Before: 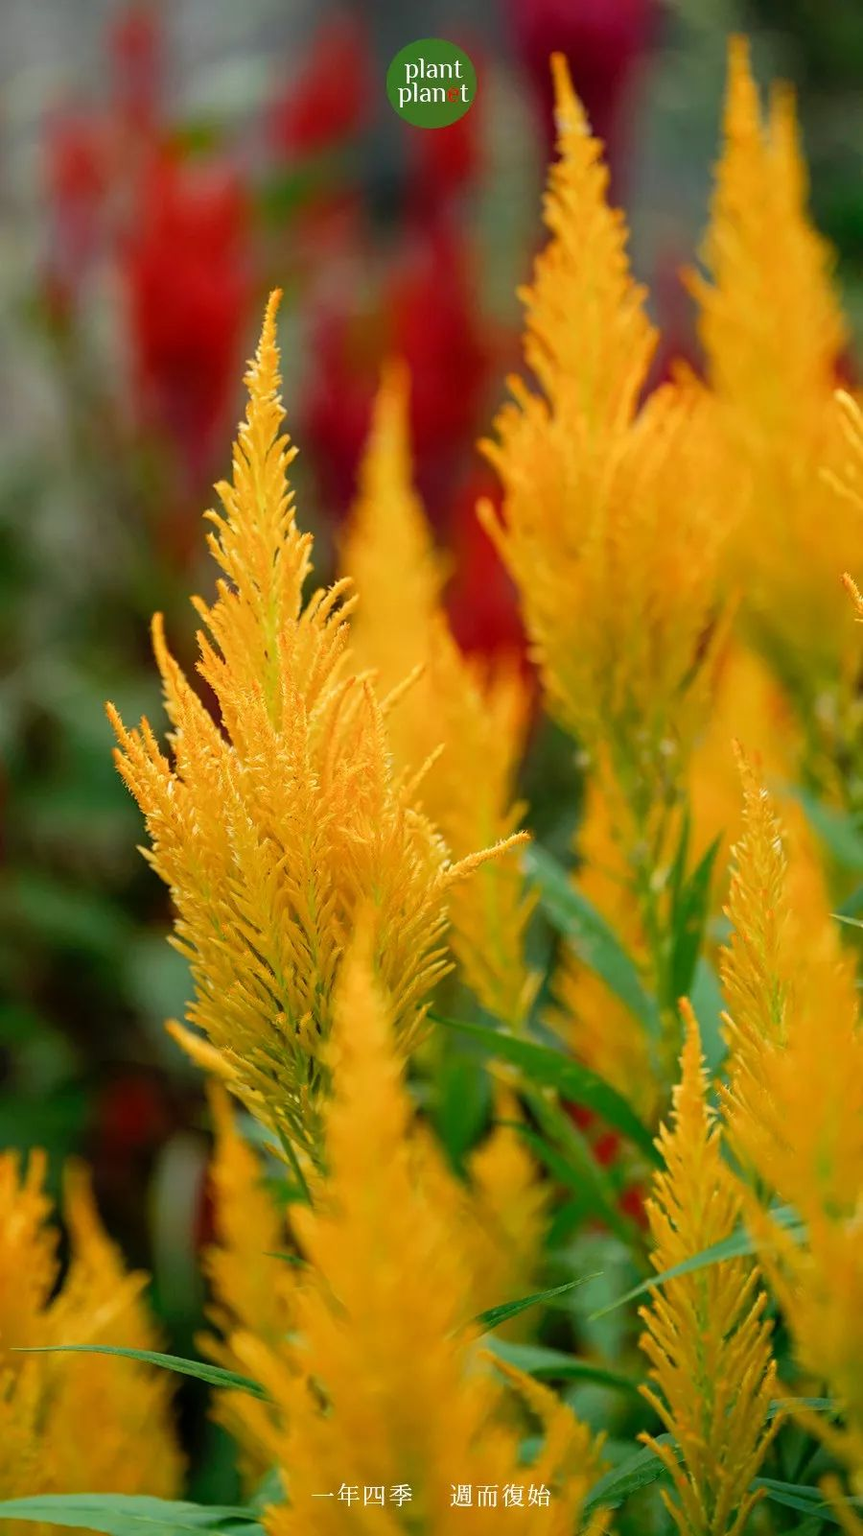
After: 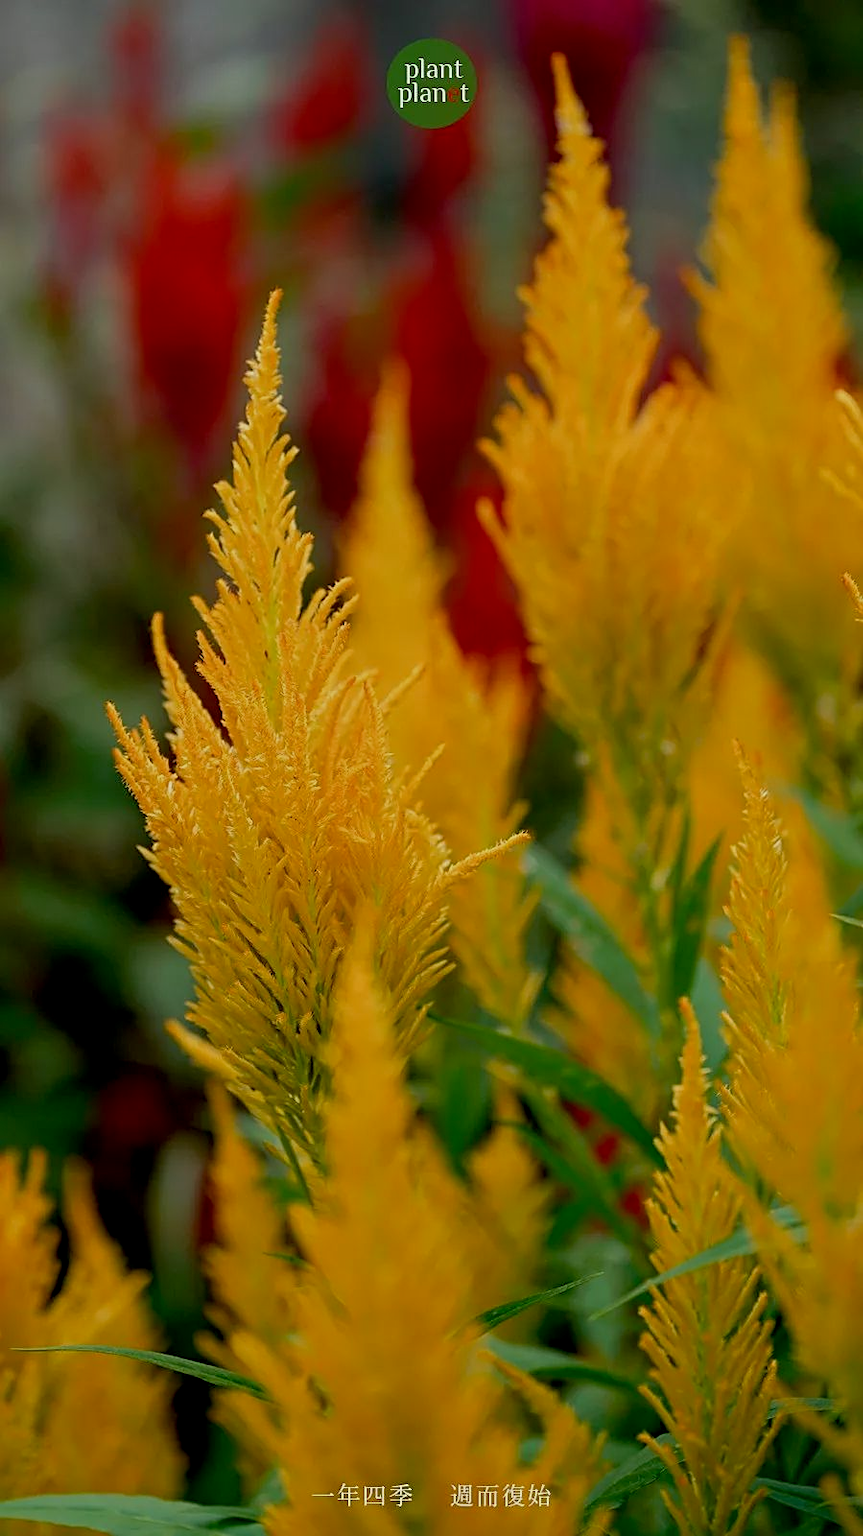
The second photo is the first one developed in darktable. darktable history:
exposure: black level correction 0.009, exposure -0.614 EV, compensate exposure bias true, compensate highlight preservation false
sharpen: on, module defaults
